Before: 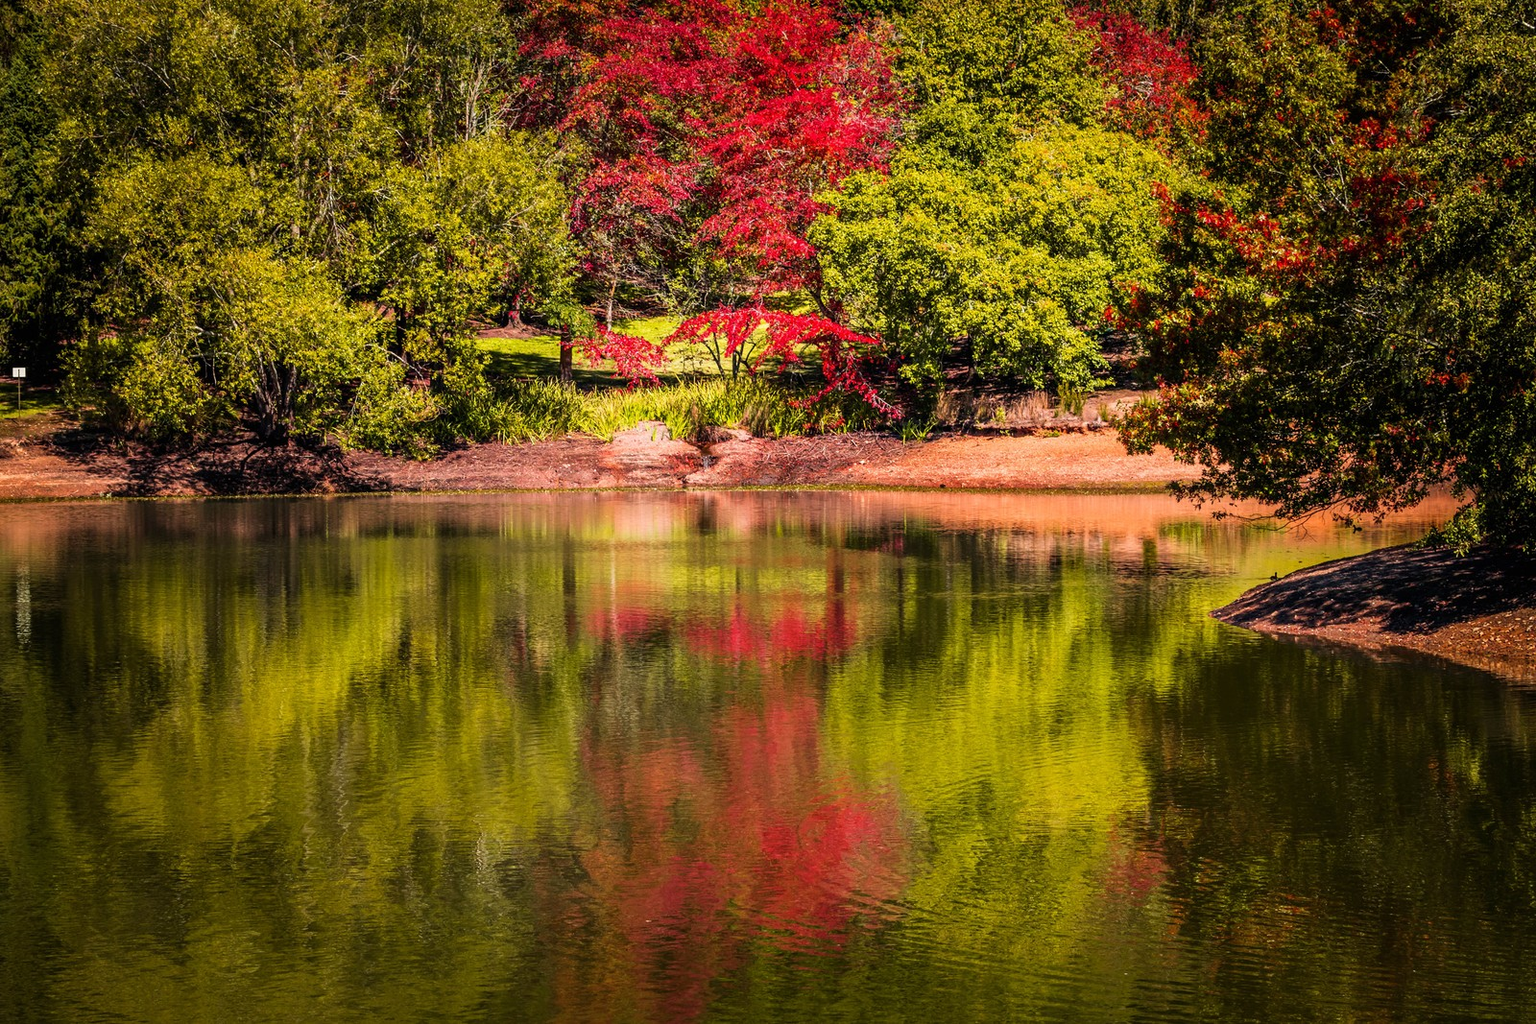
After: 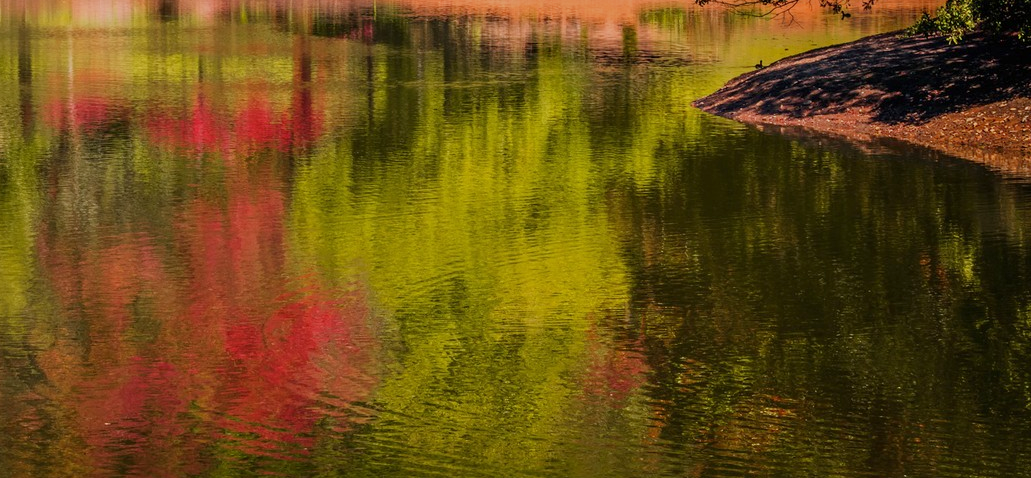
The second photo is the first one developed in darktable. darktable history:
tone equalizer: -8 EV 0.25 EV, -7 EV 0.417 EV, -6 EV 0.417 EV, -5 EV 0.25 EV, -3 EV -0.25 EV, -2 EV -0.417 EV, -1 EV -0.417 EV, +0 EV -0.25 EV, edges refinement/feathering 500, mask exposure compensation -1.57 EV, preserve details guided filter
crop and rotate: left 35.509%, top 50.238%, bottom 4.934%
